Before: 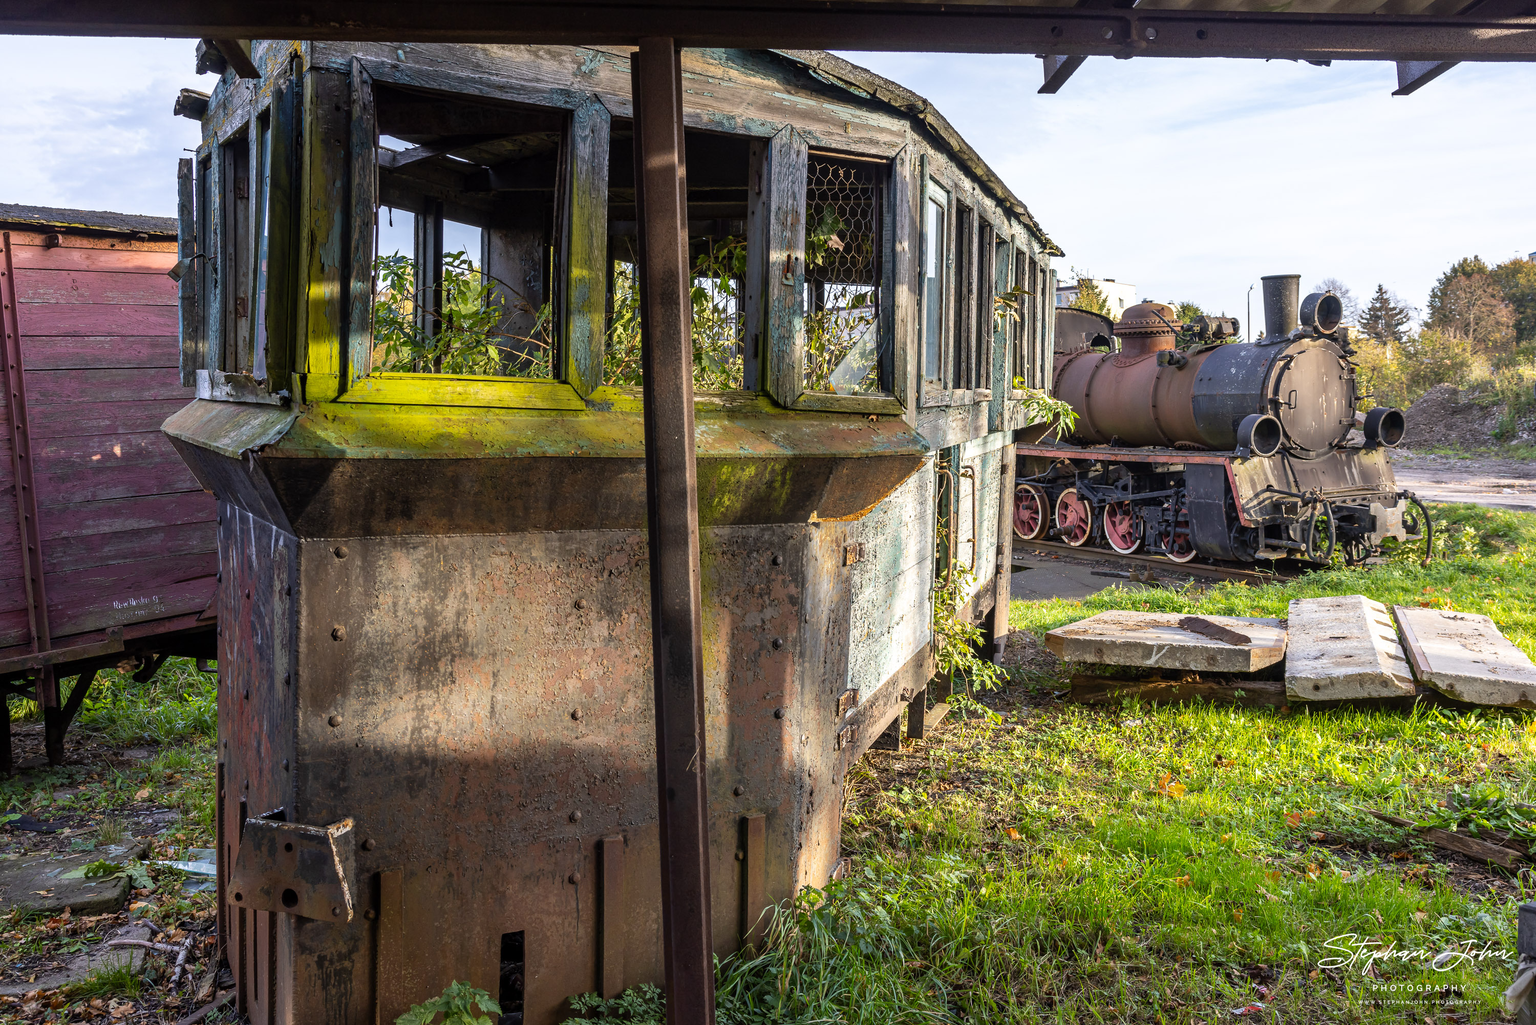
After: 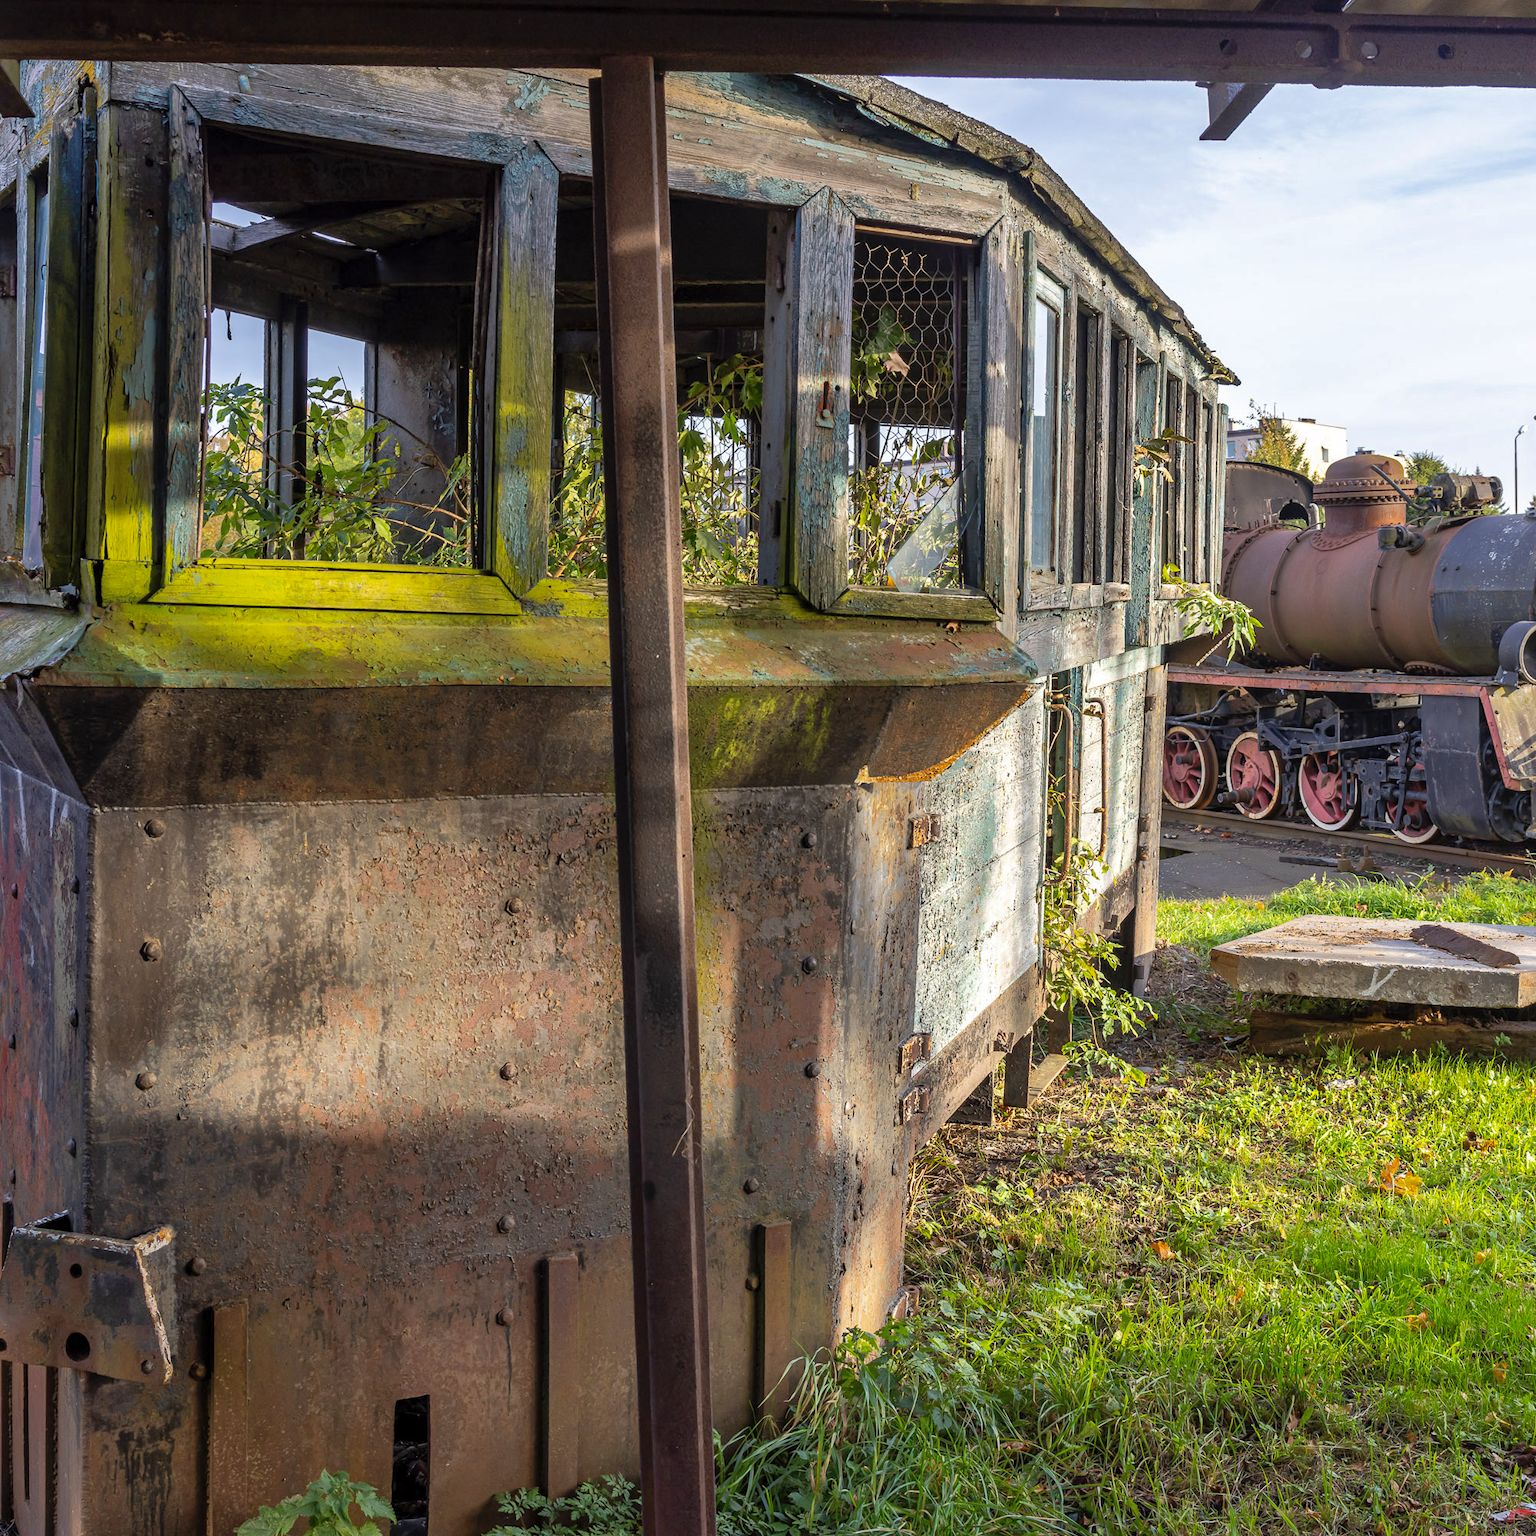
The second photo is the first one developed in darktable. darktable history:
shadows and highlights: on, module defaults
crop and rotate: left 15.546%, right 17.787%
